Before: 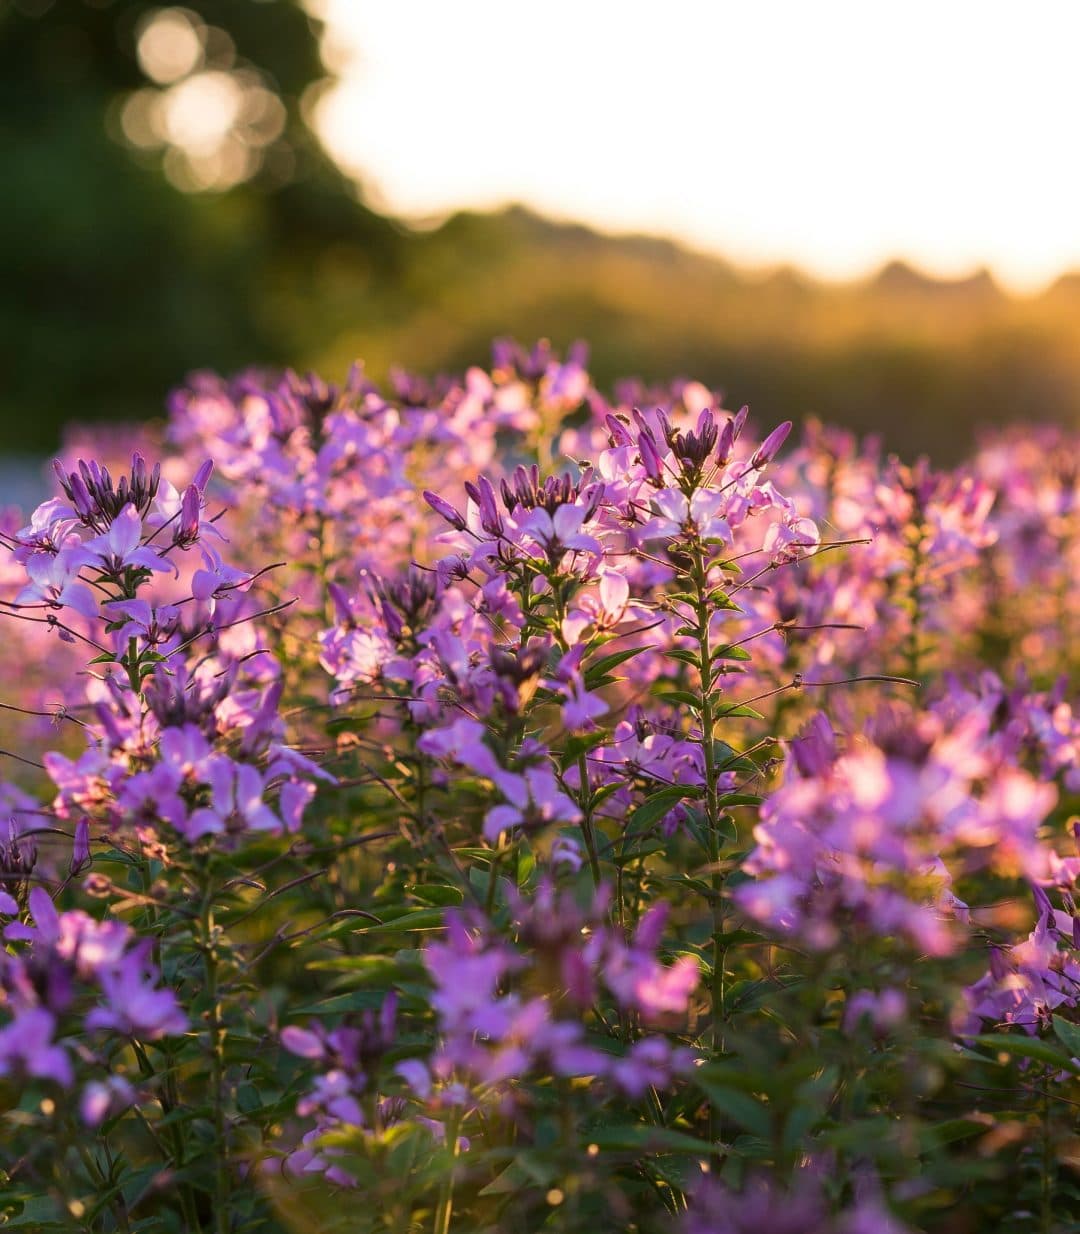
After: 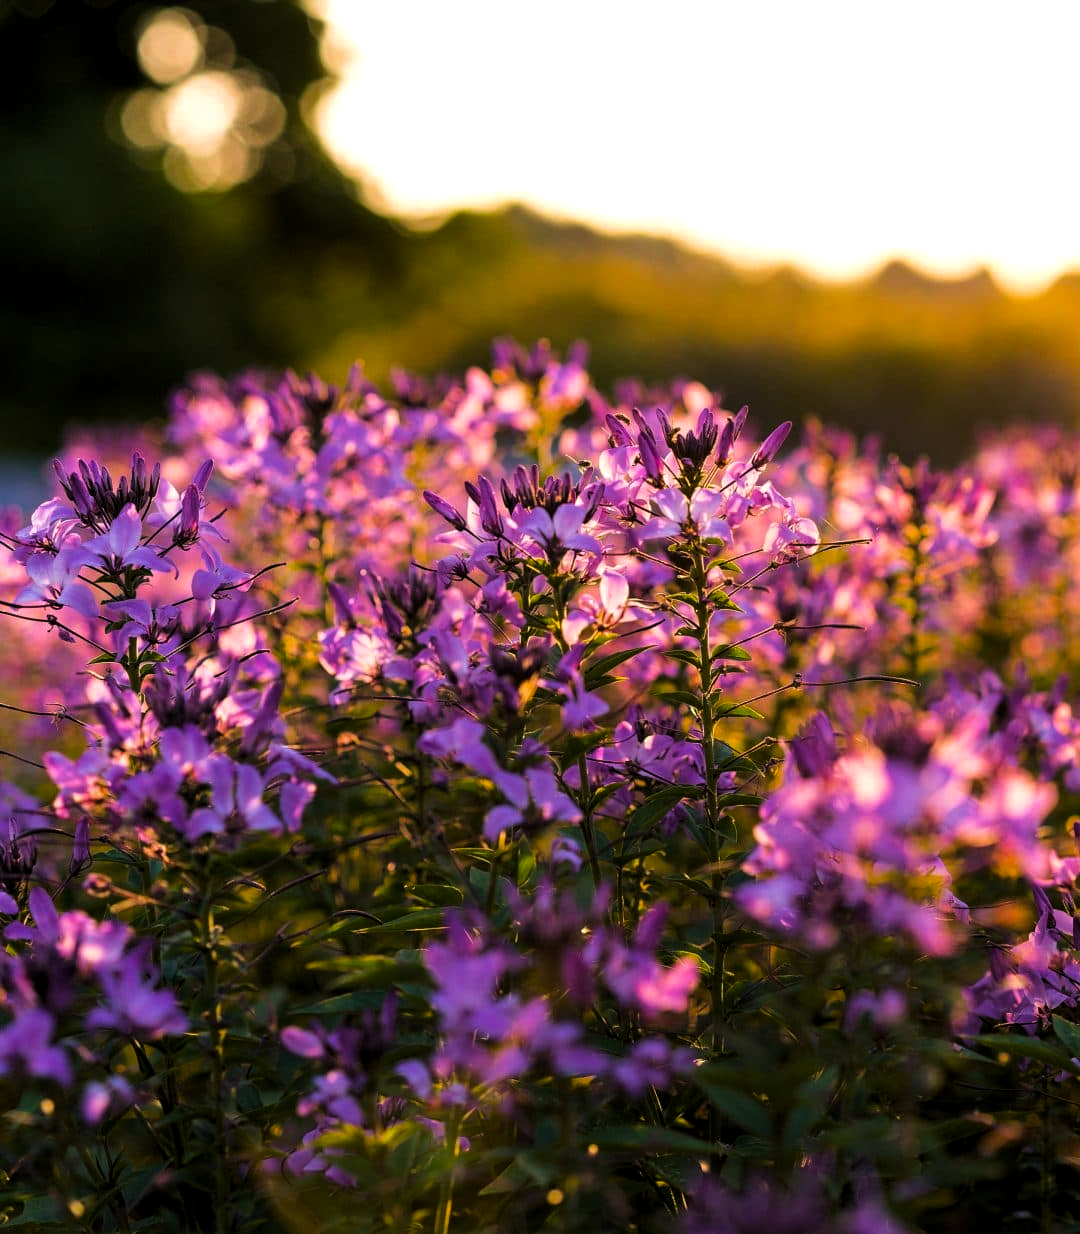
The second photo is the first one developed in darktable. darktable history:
color balance rgb: perceptual saturation grading › global saturation 25%, perceptual brilliance grading › mid-tones 10%, perceptual brilliance grading › shadows 15%, global vibrance 20%
velvia: on, module defaults
levels: levels [0.101, 0.578, 0.953]
